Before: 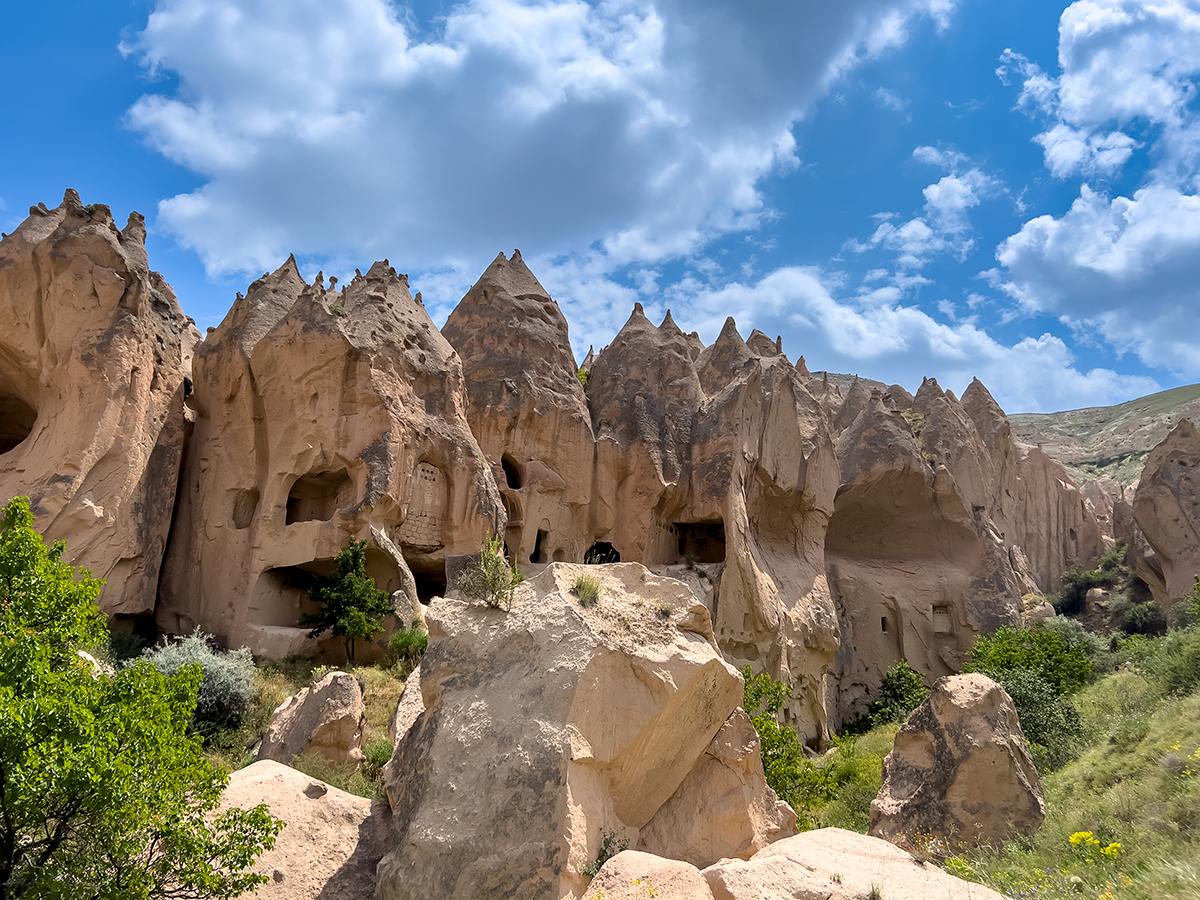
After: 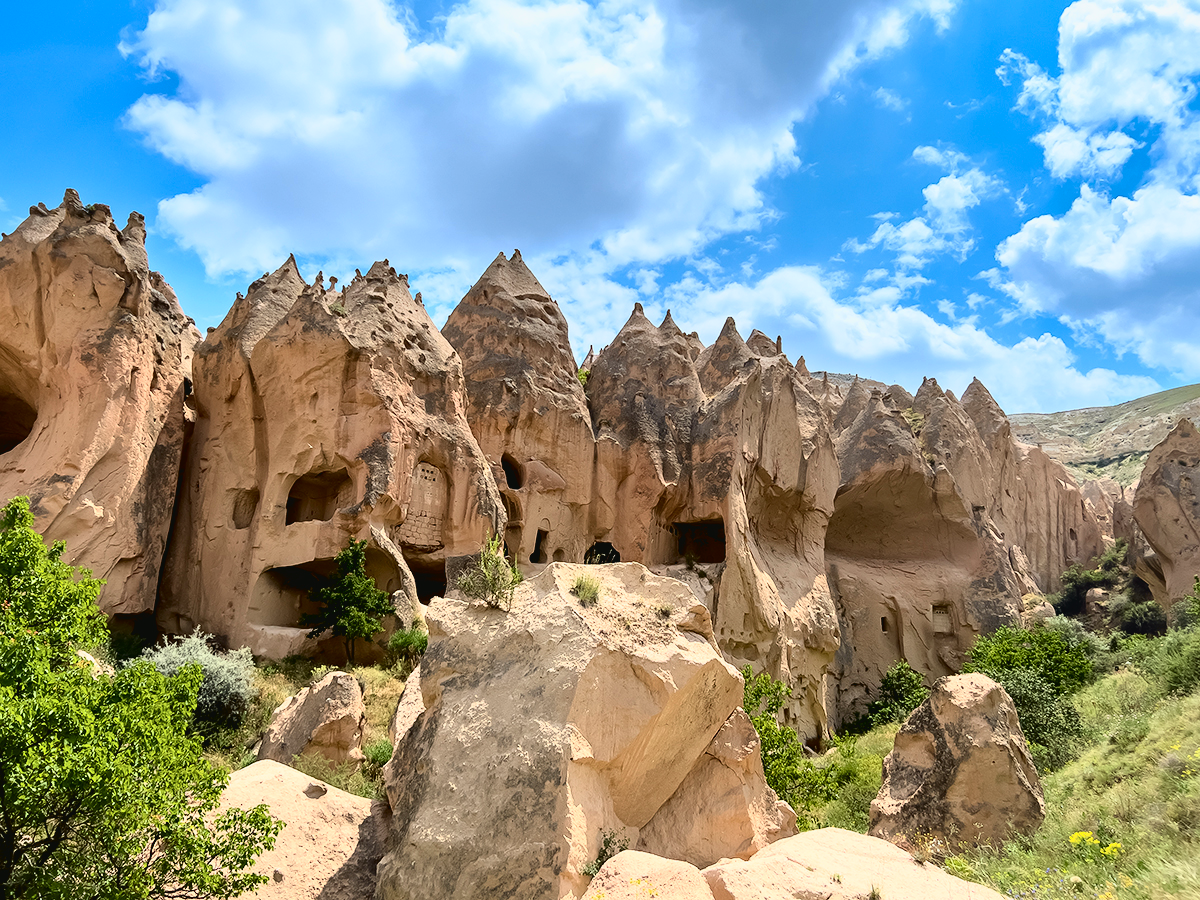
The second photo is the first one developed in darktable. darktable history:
tone curve: curves: ch0 [(0.003, 0.032) (0.037, 0.037) (0.149, 0.117) (0.297, 0.318) (0.41, 0.48) (0.541, 0.649) (0.722, 0.857) (0.875, 0.946) (1, 0.98)]; ch1 [(0, 0) (0.305, 0.325) (0.453, 0.437) (0.482, 0.474) (0.501, 0.498) (0.506, 0.503) (0.559, 0.576) (0.6, 0.635) (0.656, 0.707) (1, 1)]; ch2 [(0, 0) (0.323, 0.277) (0.408, 0.399) (0.45, 0.48) (0.499, 0.502) (0.515, 0.532) (0.573, 0.602) (0.653, 0.675) (0.75, 0.756) (1, 1)], color space Lab, independent channels, preserve colors none
exposure: compensate highlight preservation false
